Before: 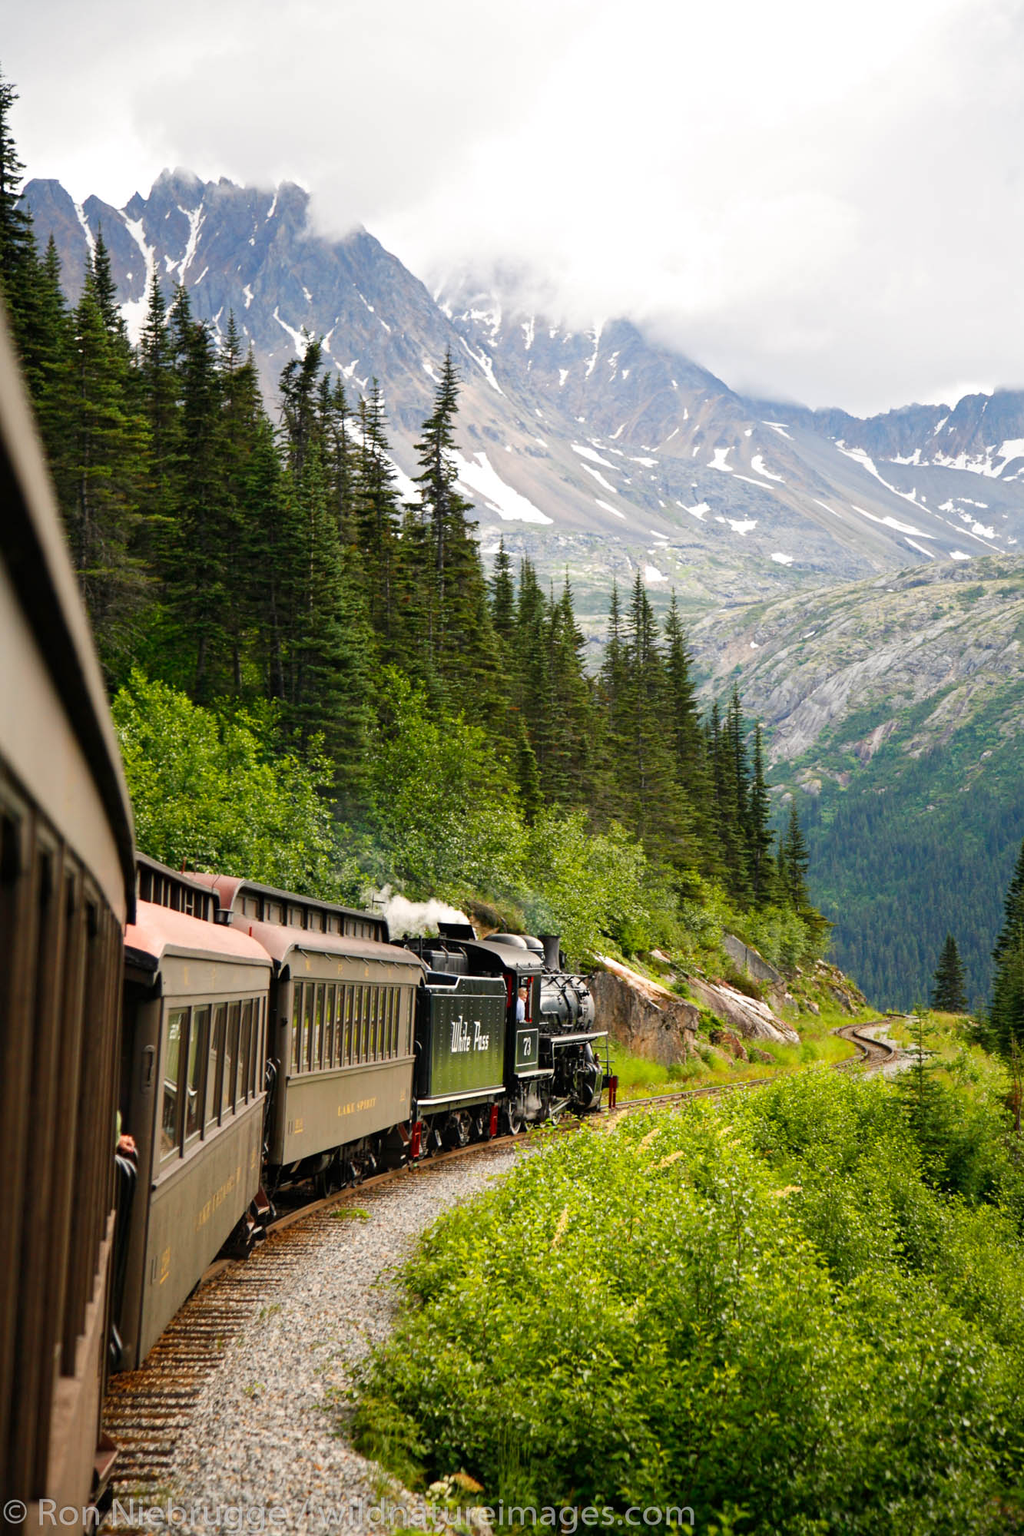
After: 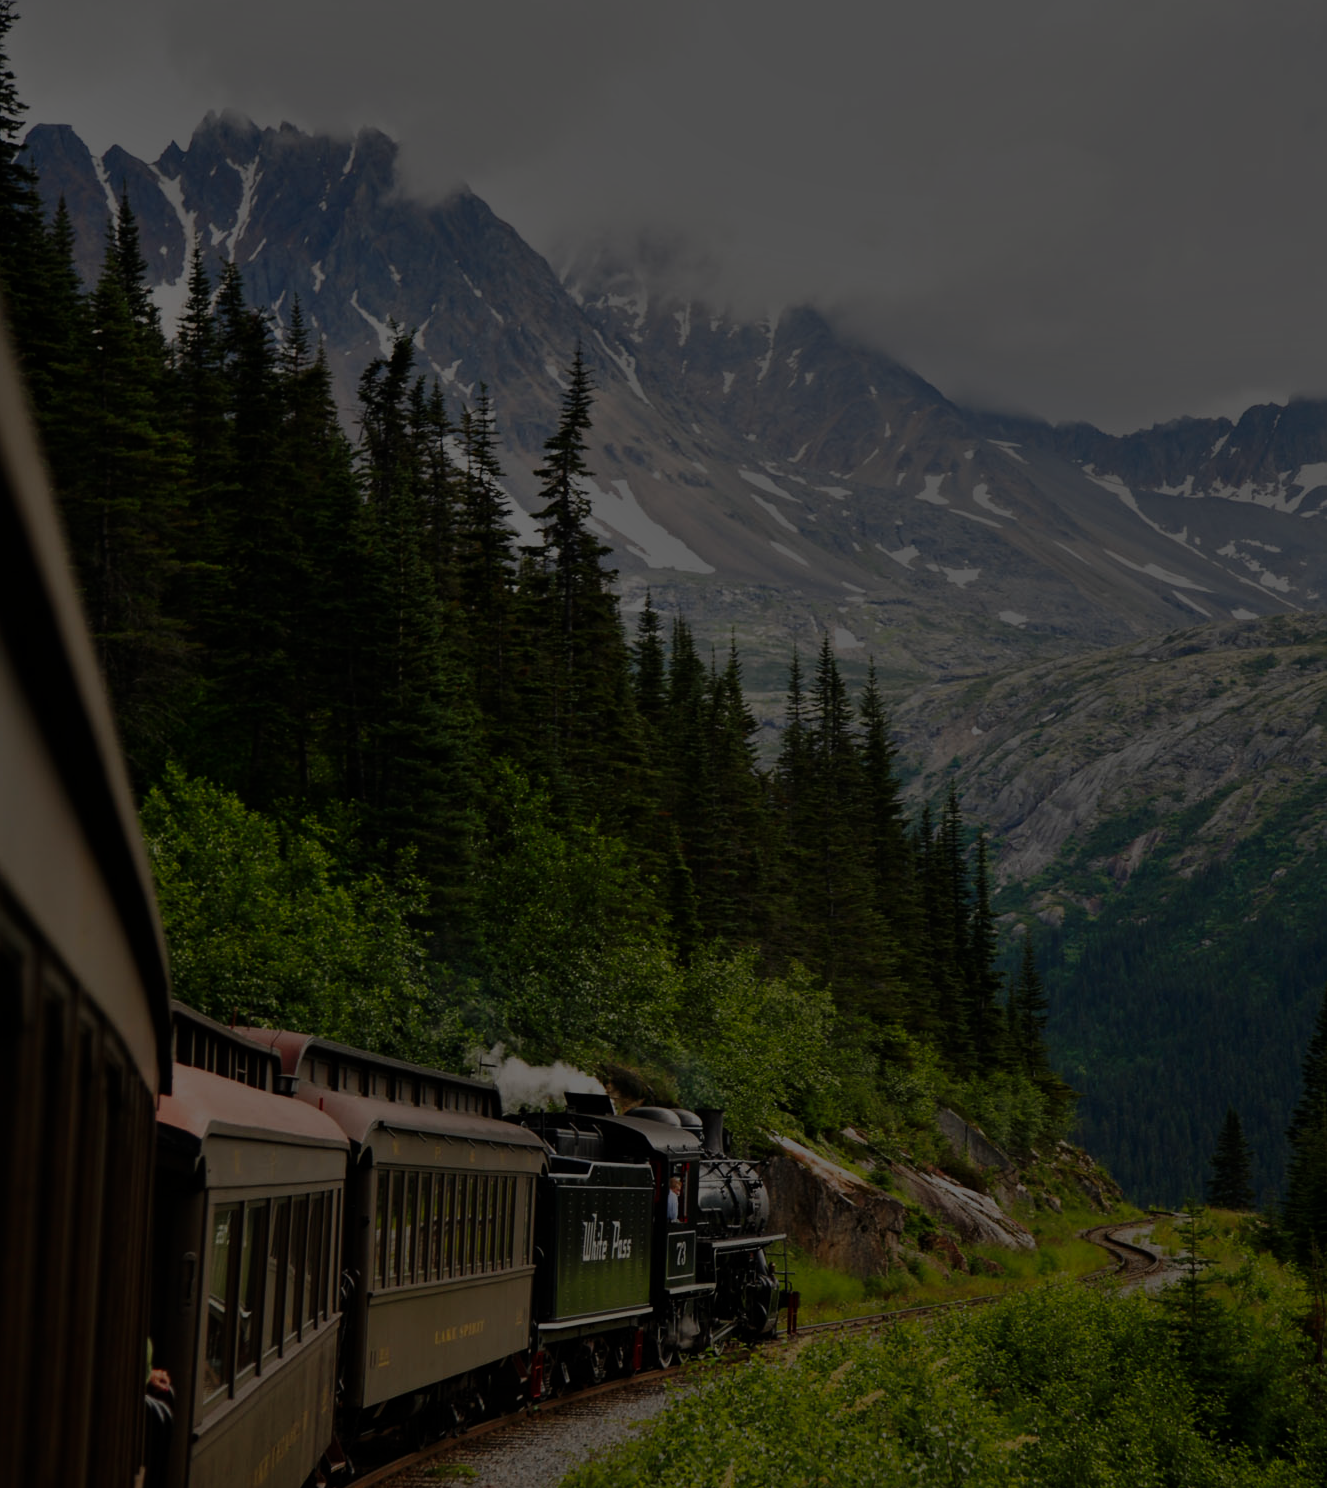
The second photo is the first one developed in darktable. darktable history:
exposure: black level correction 0, exposure 0.699 EV, compensate exposure bias true, compensate highlight preservation false
shadows and highlights: white point adjustment 0.043, highlights color adjustment 40.56%, soften with gaussian
crop: left 0.393%, top 5.476%, bottom 19.758%
